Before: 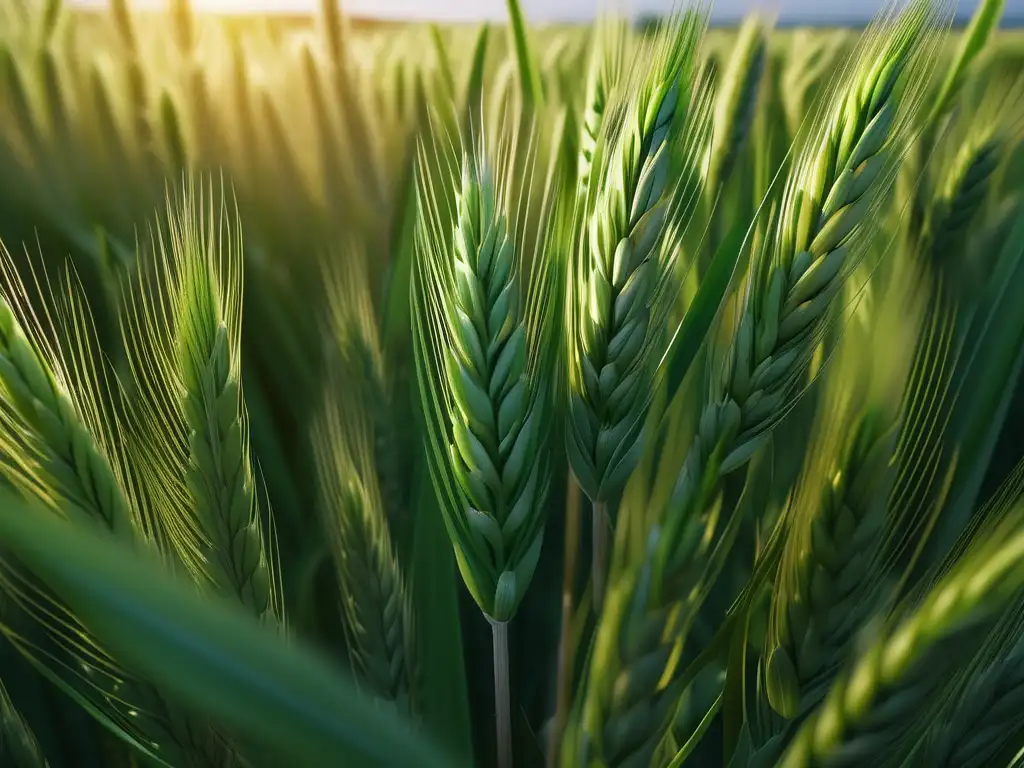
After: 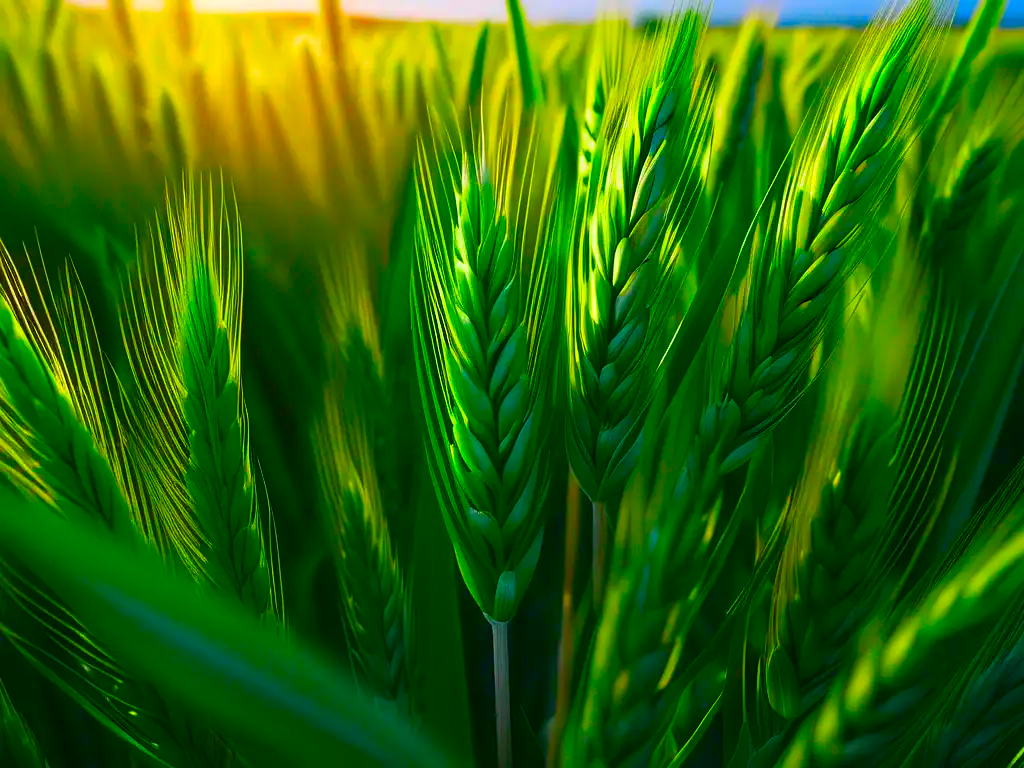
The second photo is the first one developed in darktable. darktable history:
sharpen: amount 0.209
color correction: highlights b* 0.046, saturation 2.95
